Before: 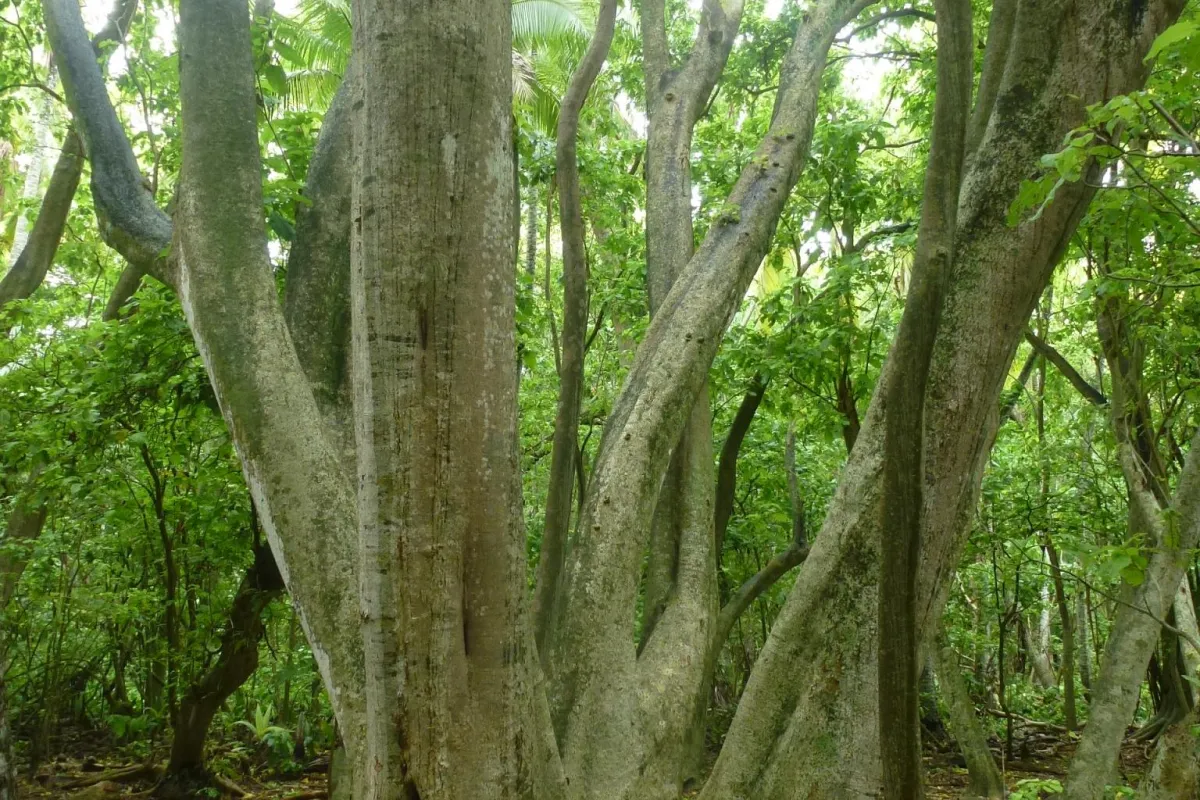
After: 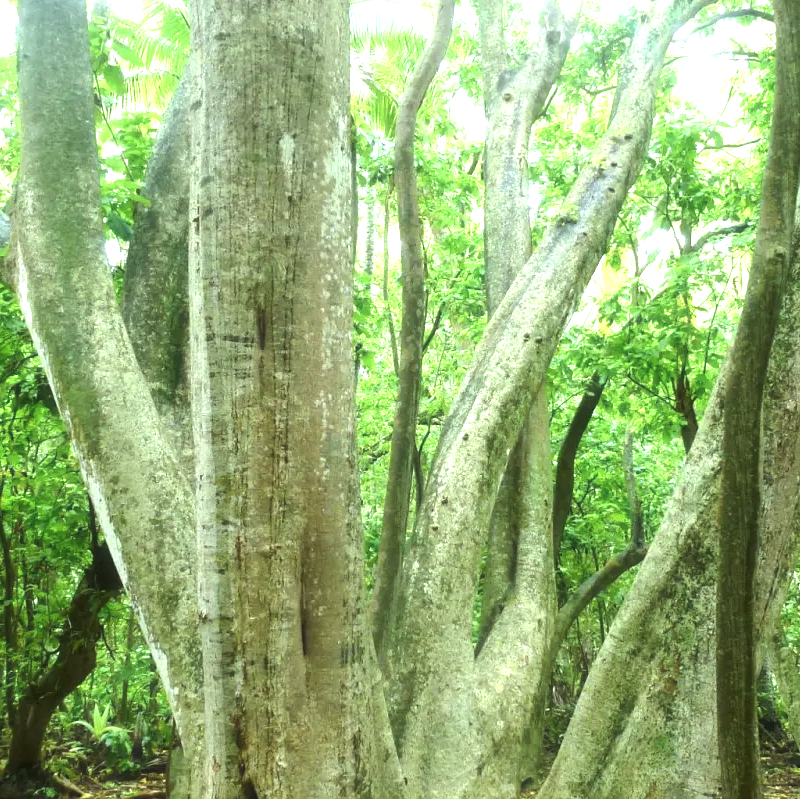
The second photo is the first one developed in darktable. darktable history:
exposure: exposure 1.15 EV, compensate highlight preservation false
crop and rotate: left 13.537%, right 19.796%
tone equalizer: -8 EV -0.417 EV, -7 EV -0.389 EV, -6 EV -0.333 EV, -5 EV -0.222 EV, -3 EV 0.222 EV, -2 EV 0.333 EV, -1 EV 0.389 EV, +0 EV 0.417 EV, edges refinement/feathering 500, mask exposure compensation -1.57 EV, preserve details no
haze removal: strength -0.1, adaptive false
color calibration: illuminant Planckian (black body), adaptation linear Bradford (ICC v4), x 0.361, y 0.366, temperature 4511.61 K, saturation algorithm version 1 (2020)
